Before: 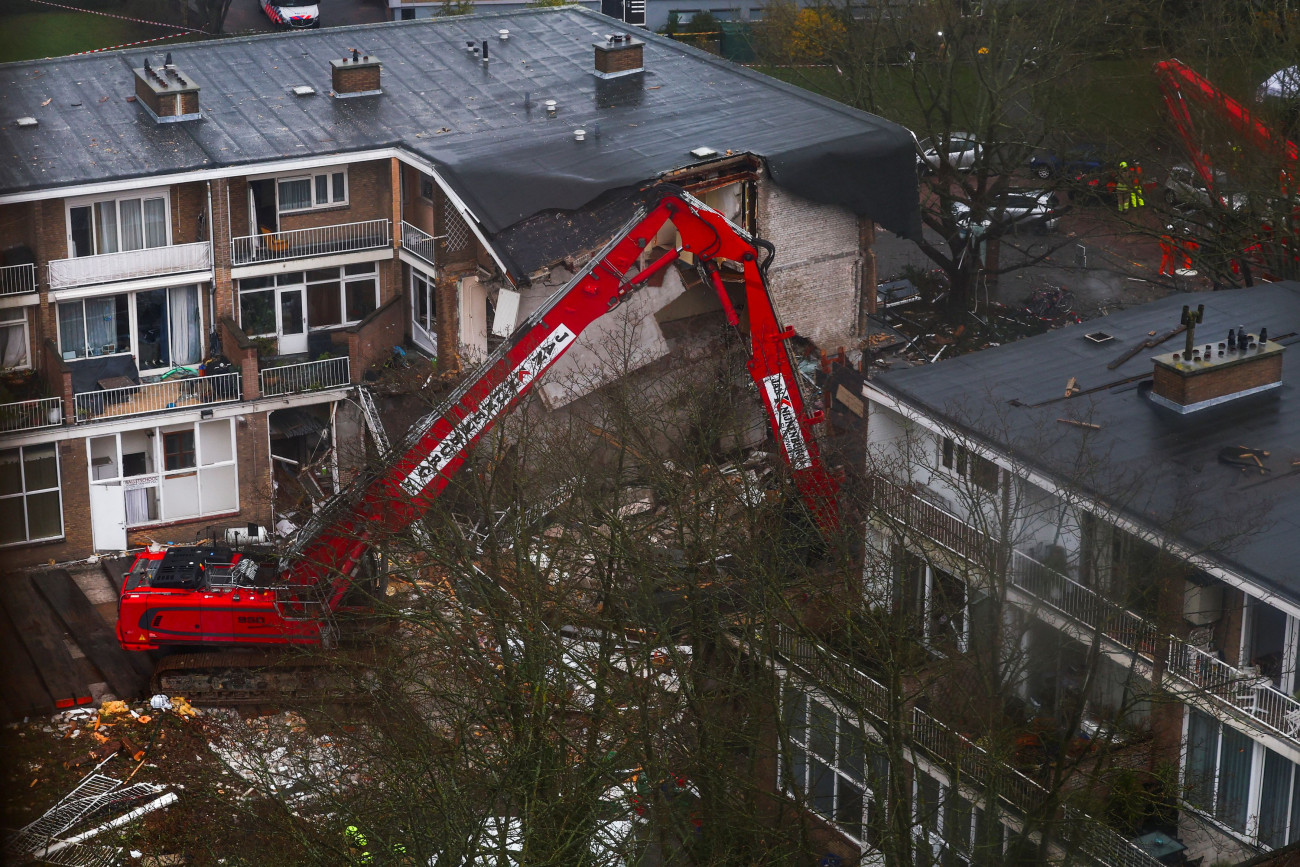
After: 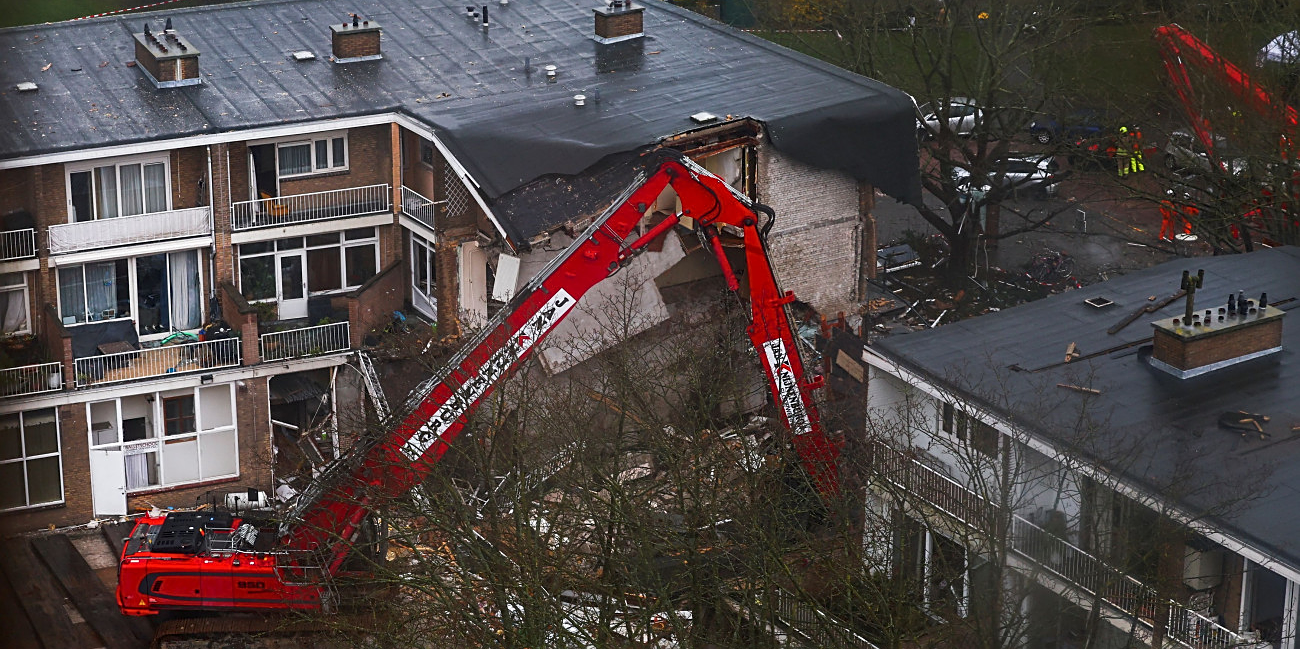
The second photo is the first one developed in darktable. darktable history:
crop: top 4.059%, bottom 21.01%
sharpen: on, module defaults
tone equalizer: mask exposure compensation -0.485 EV
